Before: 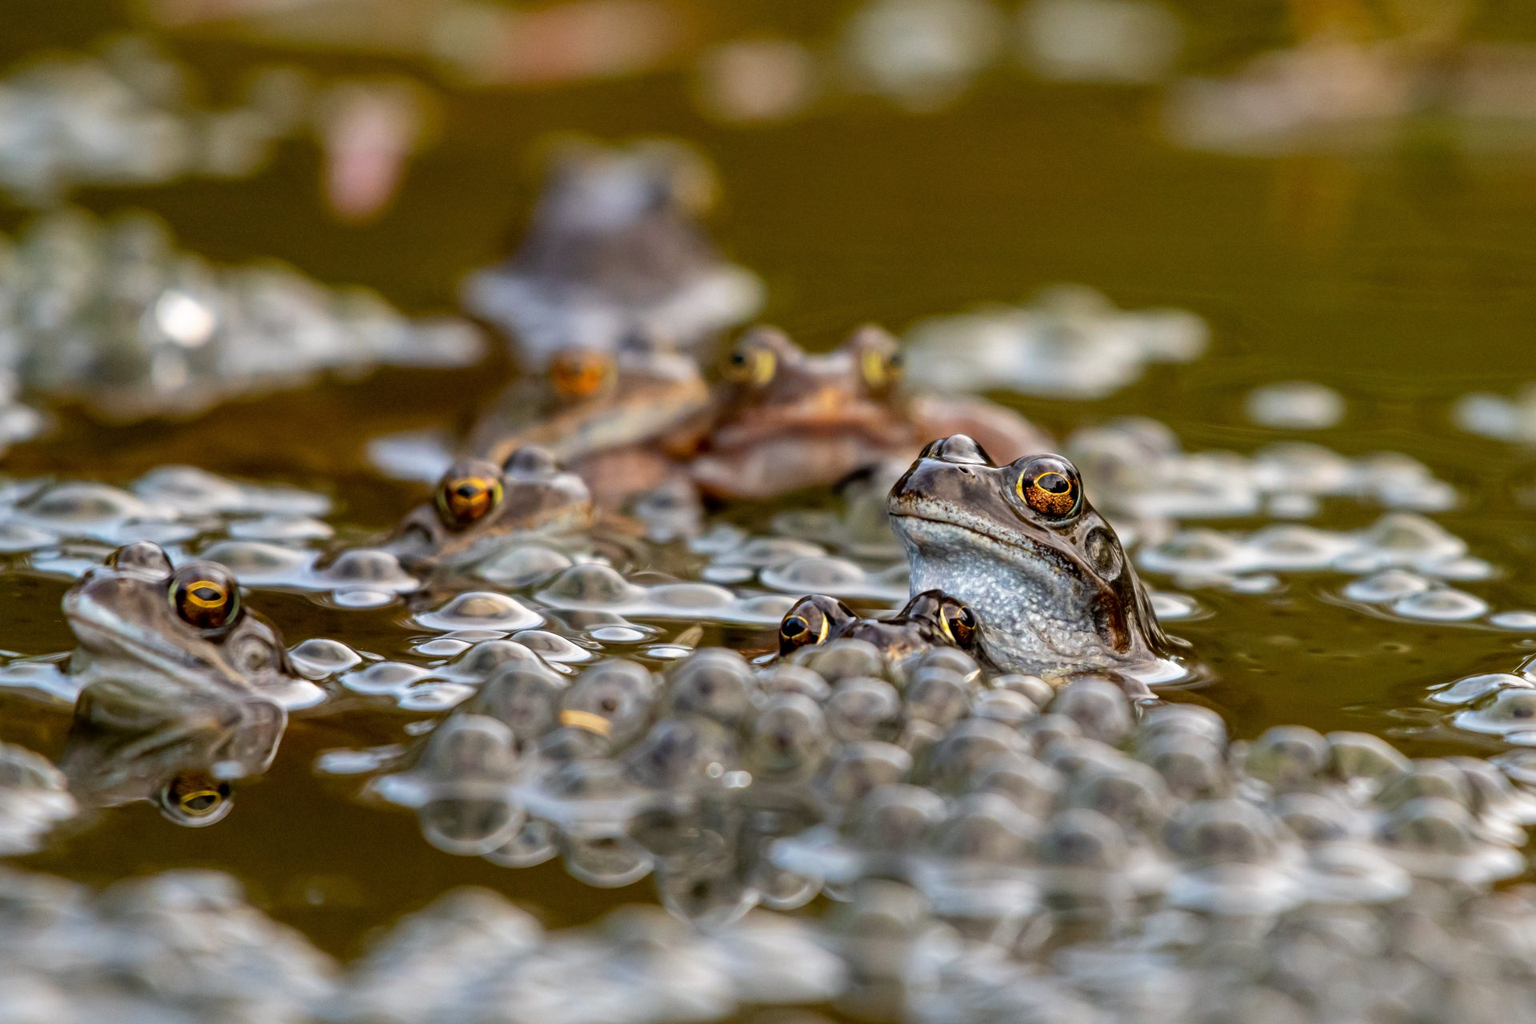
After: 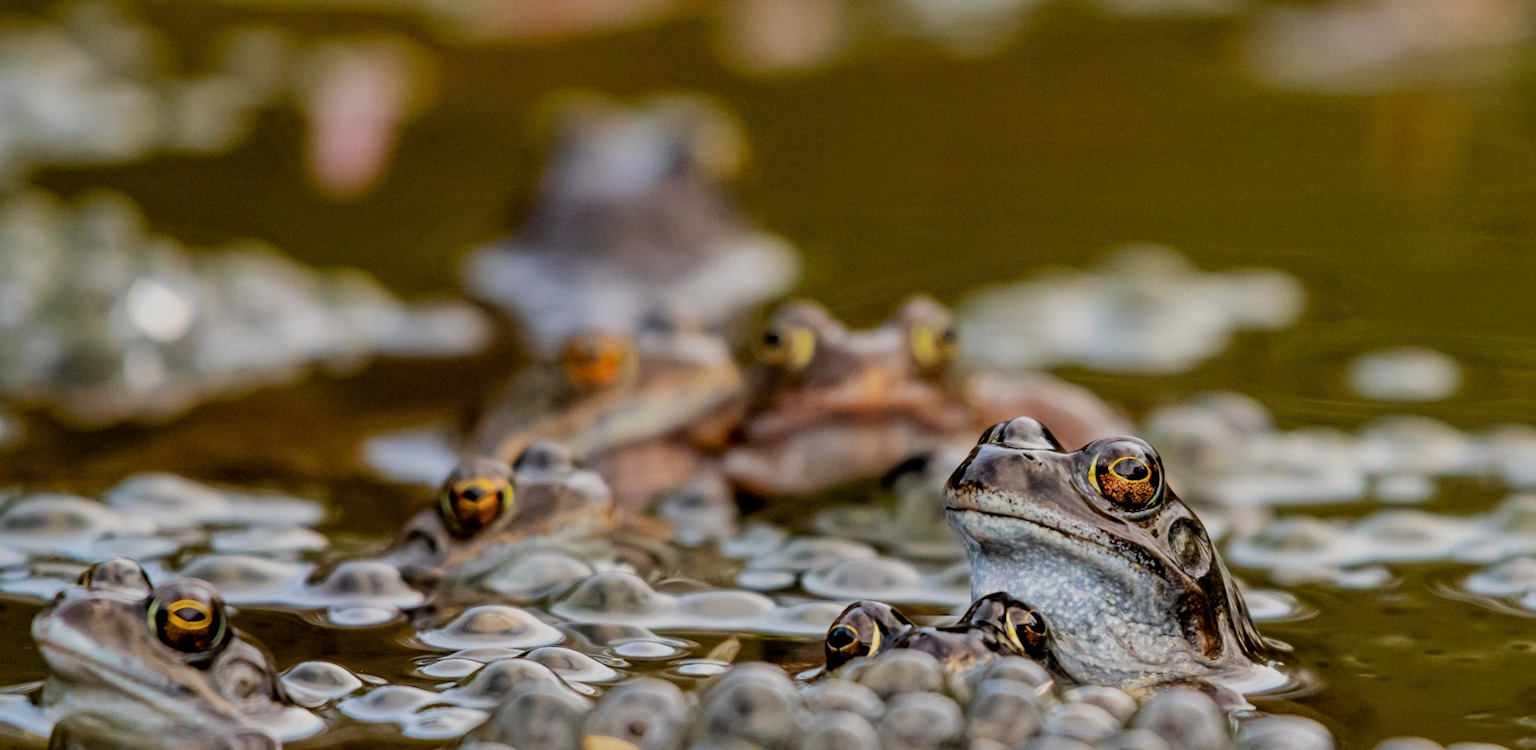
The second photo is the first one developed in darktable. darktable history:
crop: left 1.509%, top 3.452%, right 7.696%, bottom 28.452%
filmic rgb: black relative exposure -7.65 EV, white relative exposure 4.56 EV, hardness 3.61
rotate and perspective: rotation -1.32°, lens shift (horizontal) -0.031, crop left 0.015, crop right 0.985, crop top 0.047, crop bottom 0.982
